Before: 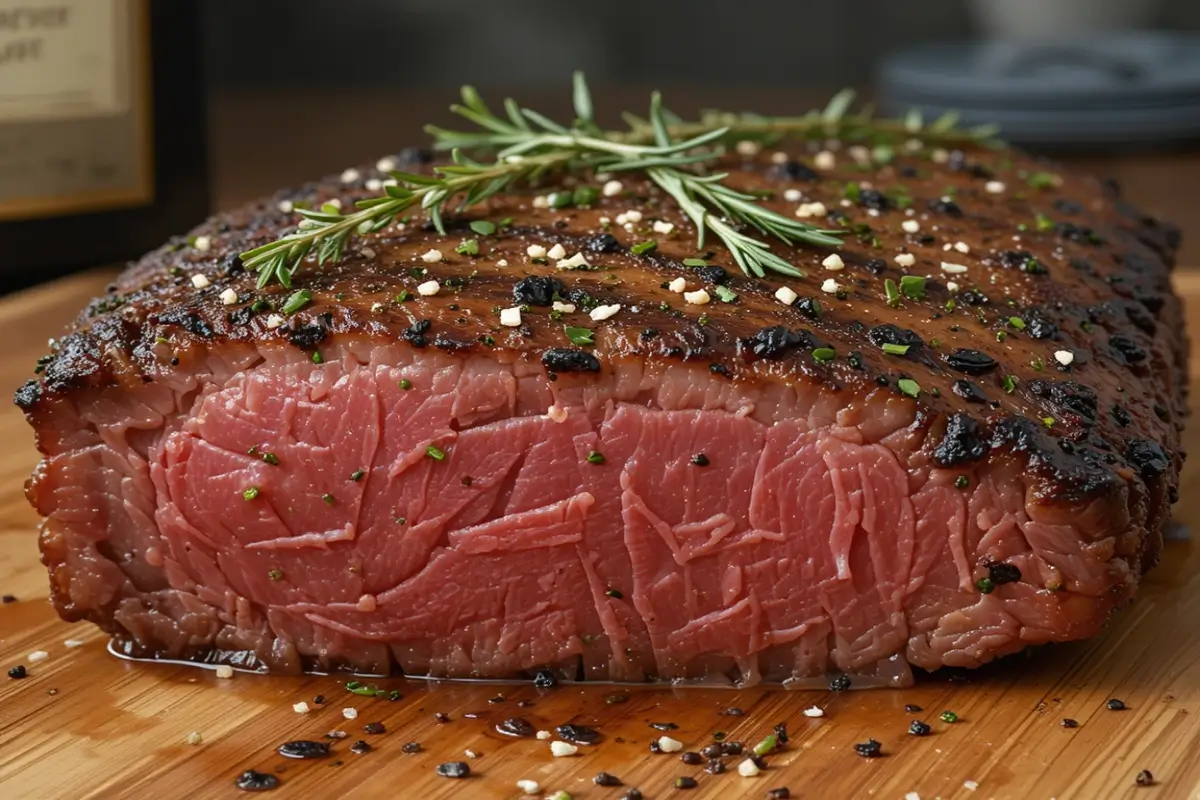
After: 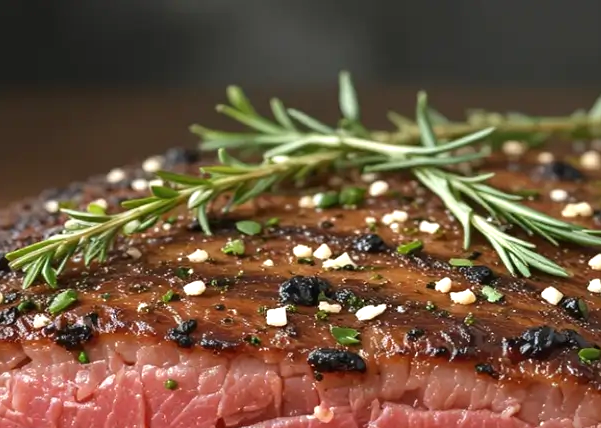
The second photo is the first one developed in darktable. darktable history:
exposure: black level correction 0, exposure 0.5 EV, compensate highlight preservation false
crop: left 19.571%, right 30.27%, bottom 46.45%
